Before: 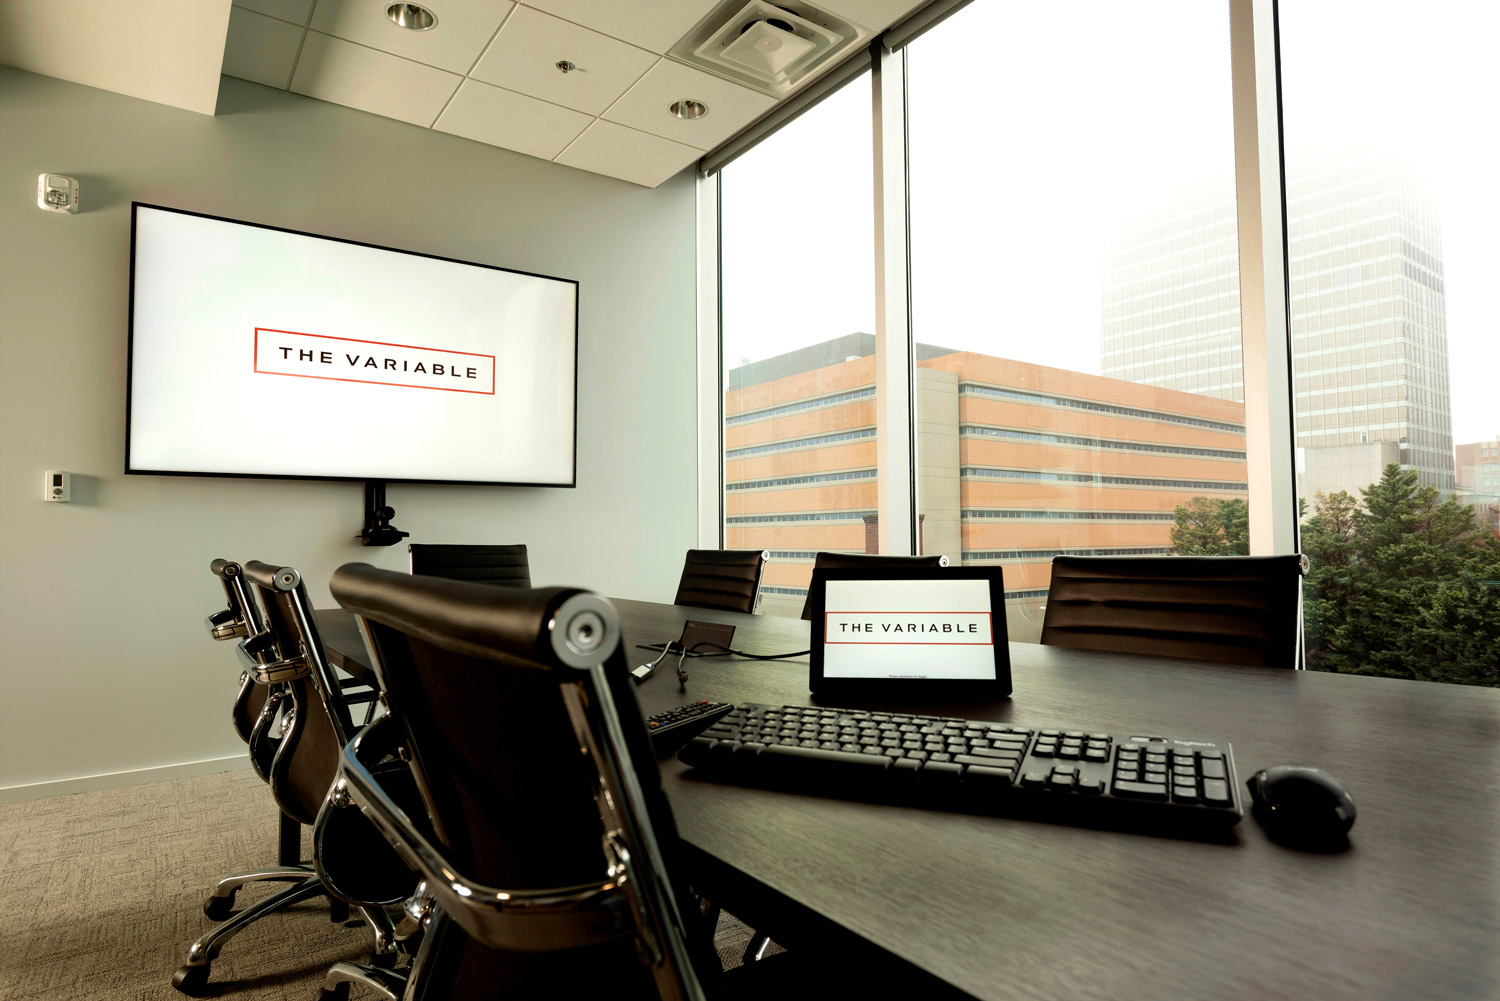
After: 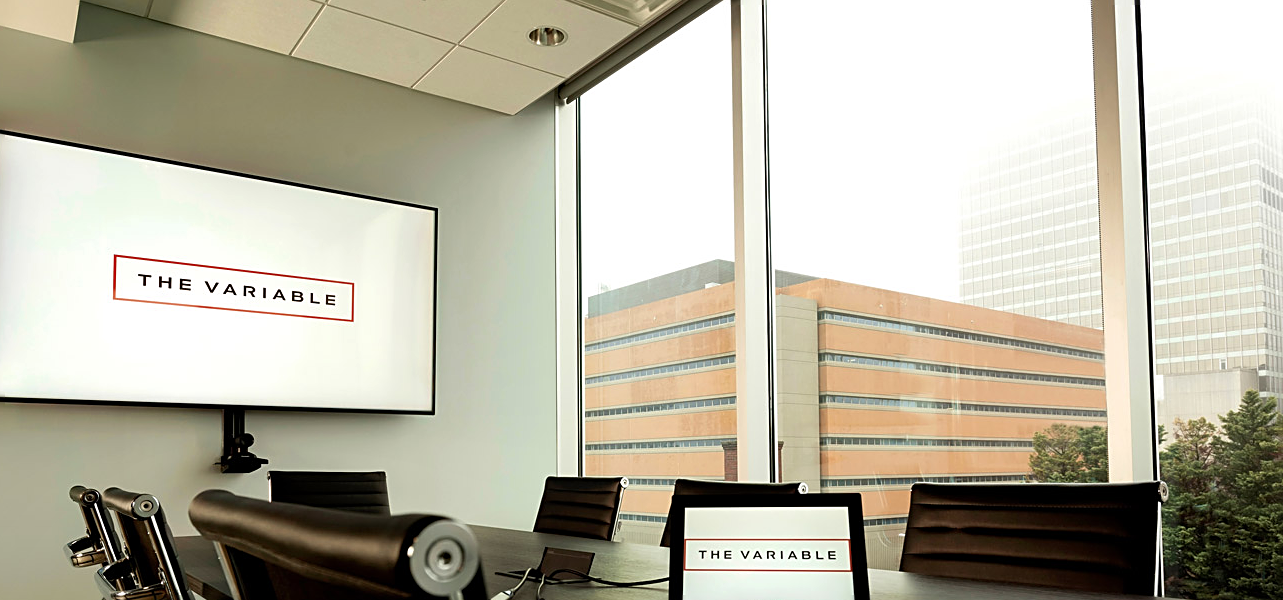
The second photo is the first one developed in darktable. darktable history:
sharpen: on, module defaults
crop and rotate: left 9.449%, top 7.357%, right 4.96%, bottom 32.702%
shadows and highlights: radius 127.61, shadows 30.49, highlights -30.97, low approximation 0.01, soften with gaussian
